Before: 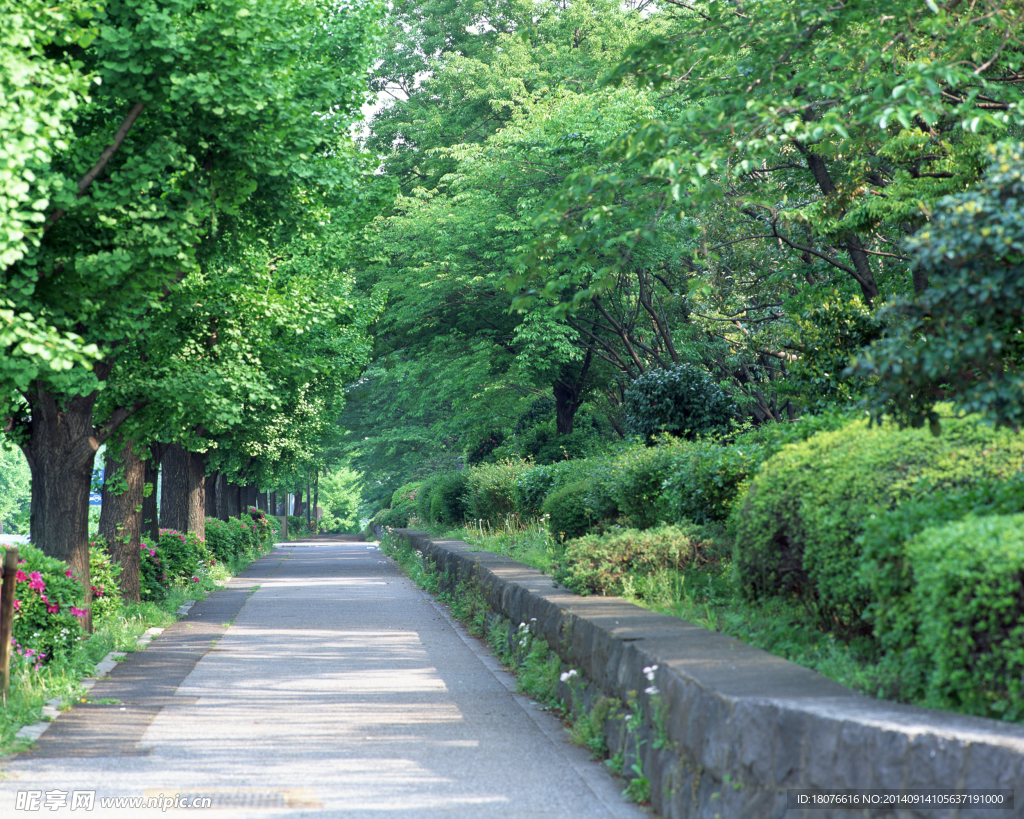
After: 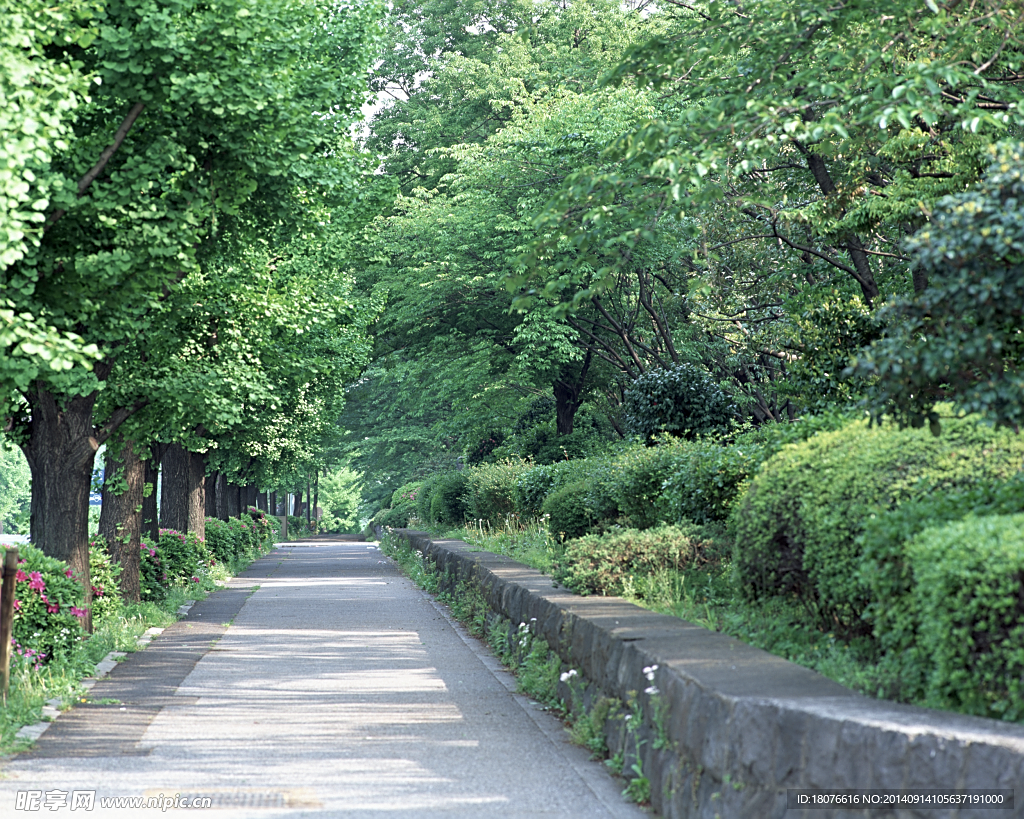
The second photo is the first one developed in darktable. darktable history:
color correction: highlights b* 0.003, saturation 0.787
sharpen: on, module defaults
